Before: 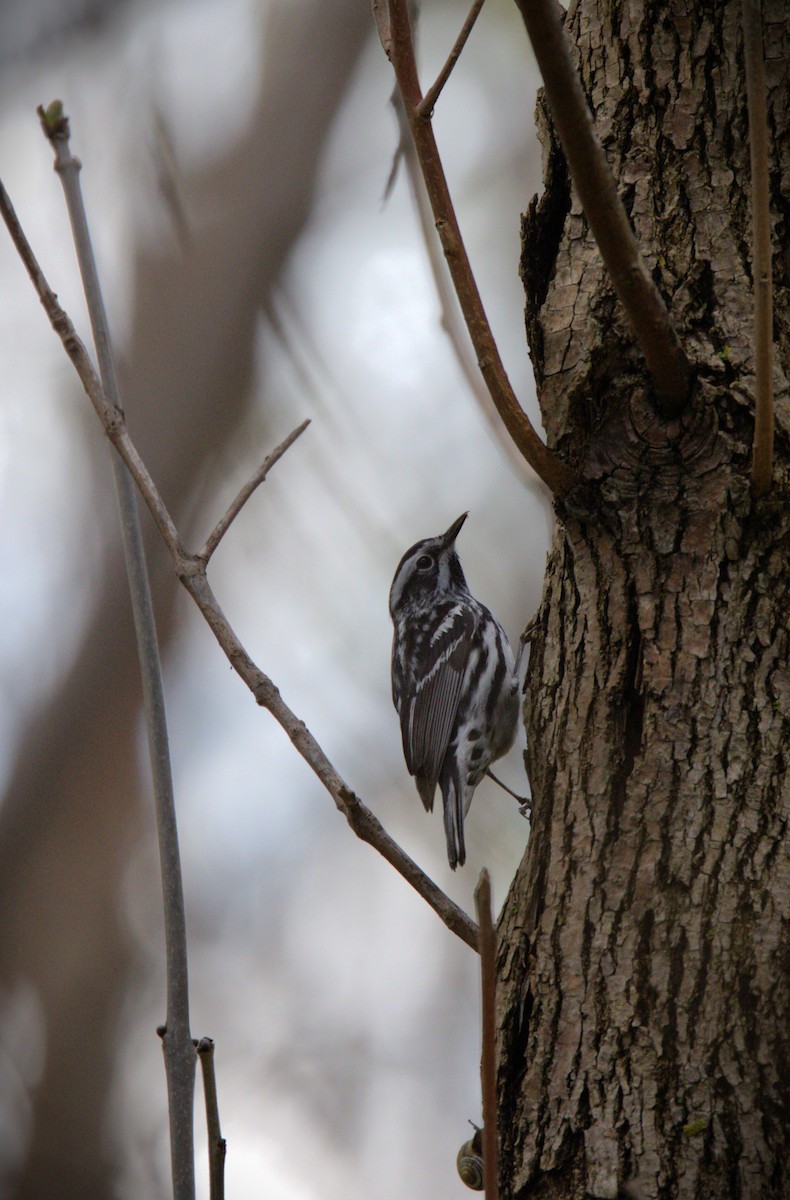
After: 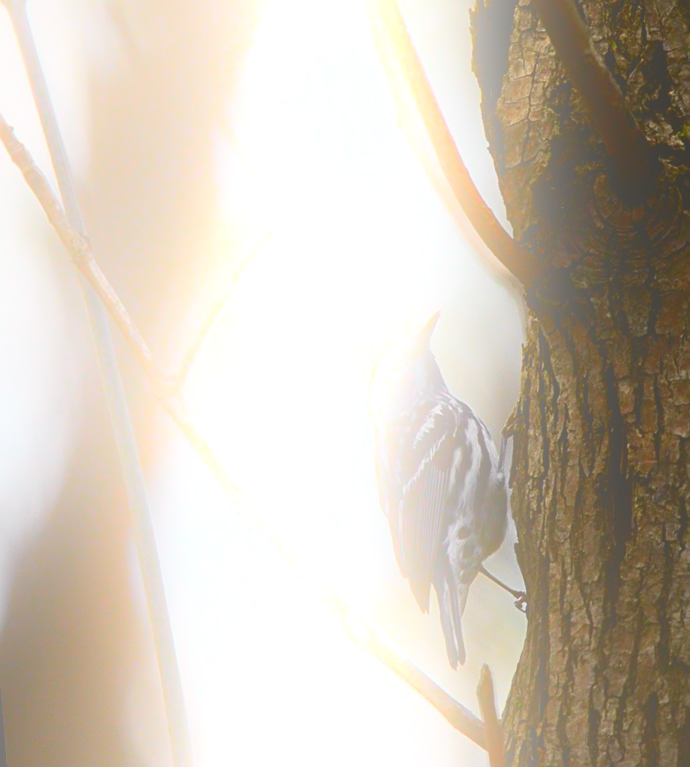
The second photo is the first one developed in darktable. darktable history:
contrast brightness saturation: brightness -0.25, saturation 0.2
tone curve: curves: ch0 [(0, 0.026) (0.184, 0.172) (0.391, 0.468) (0.446, 0.56) (0.605, 0.758) (0.831, 0.931) (0.992, 1)]; ch1 [(0, 0) (0.437, 0.447) (0.501, 0.502) (0.538, 0.539) (0.574, 0.589) (0.617, 0.64) (0.699, 0.749) (0.859, 0.919) (1, 1)]; ch2 [(0, 0) (0.33, 0.301) (0.421, 0.443) (0.447, 0.482) (0.499, 0.509) (0.538, 0.564) (0.585, 0.615) (0.664, 0.664) (1, 1)], color space Lab, independent channels, preserve colors none
tone equalizer: on, module defaults
crop and rotate: left 2.425%, top 11.305%, right 9.6%, bottom 15.08%
sharpen: on, module defaults
rotate and perspective: rotation -4.57°, crop left 0.054, crop right 0.944, crop top 0.087, crop bottom 0.914
bloom: size 25%, threshold 5%, strength 90%
